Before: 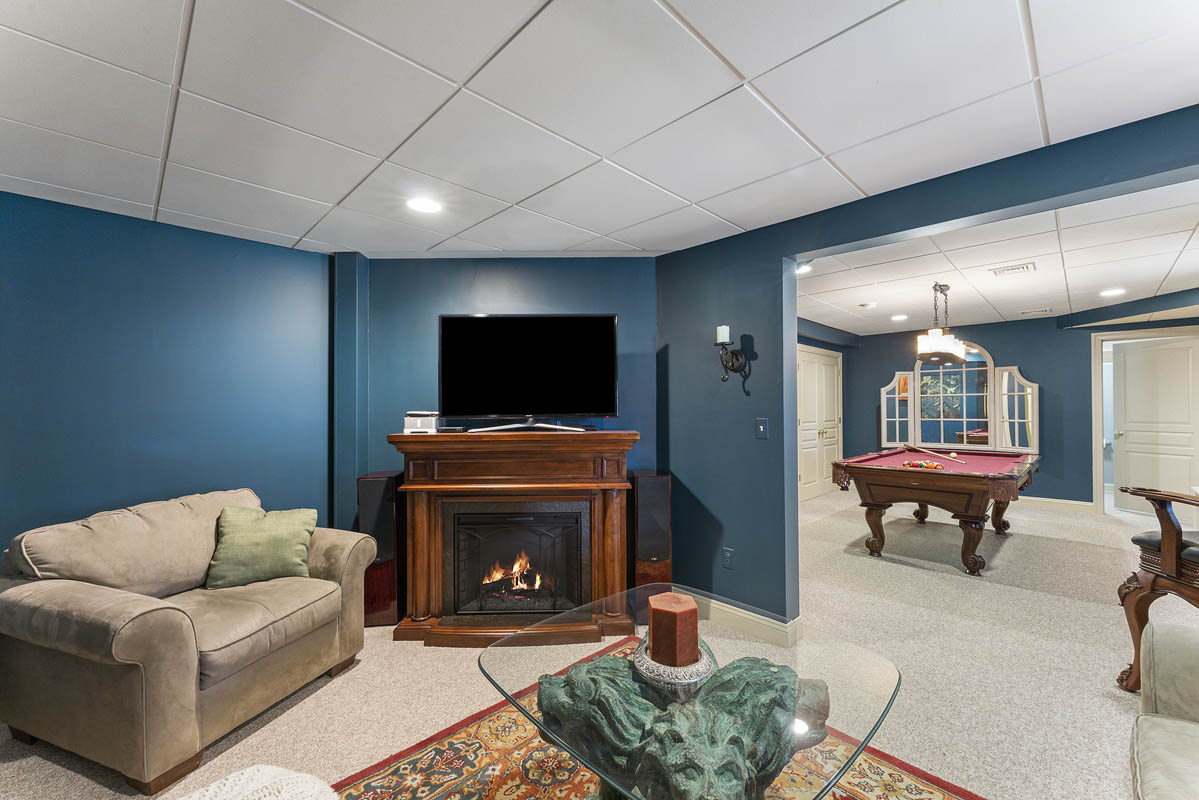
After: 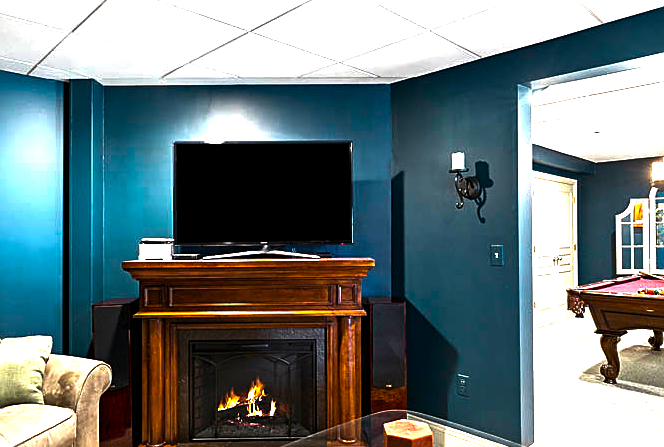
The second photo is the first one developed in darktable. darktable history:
sharpen: amount 0.49
crop and rotate: left 22.174%, top 21.741%, right 22.379%, bottom 22.355%
color balance rgb: shadows lift › luminance -19.796%, perceptual saturation grading › global saturation 35.625%, perceptual brilliance grading › highlights 74.387%, perceptual brilliance grading › shadows -30.299%
